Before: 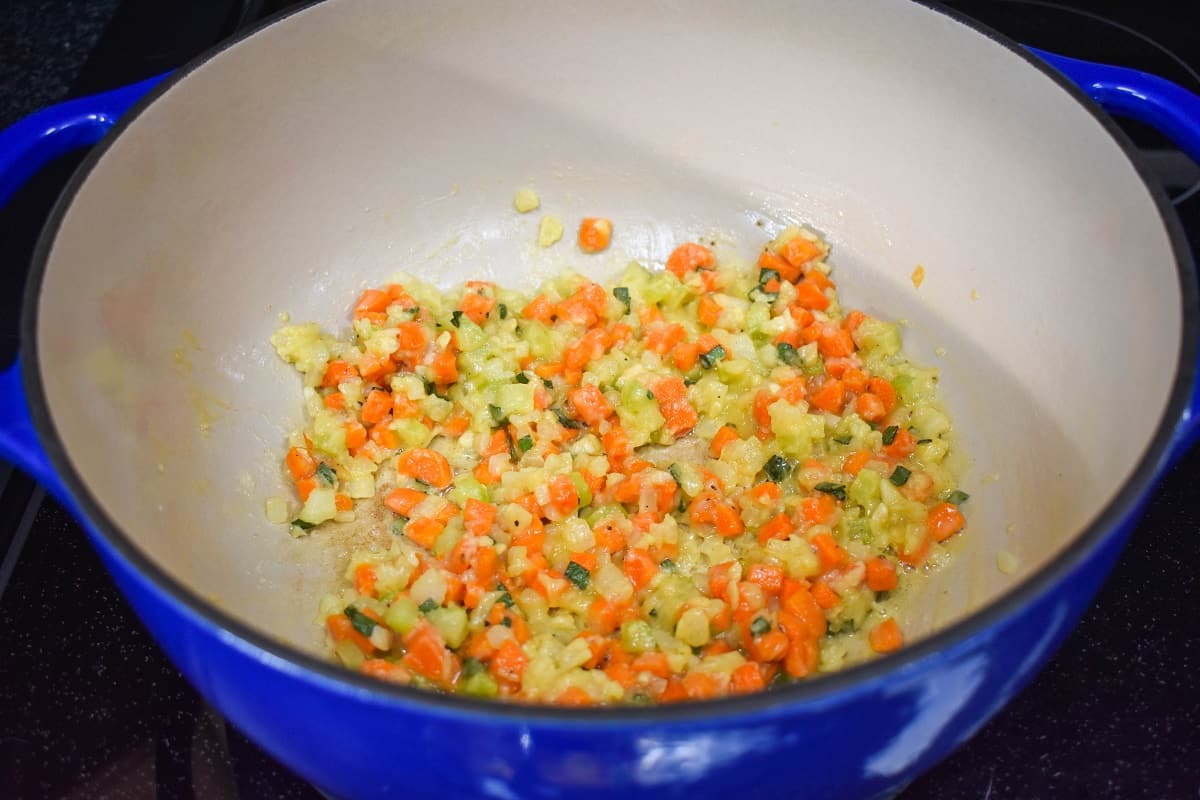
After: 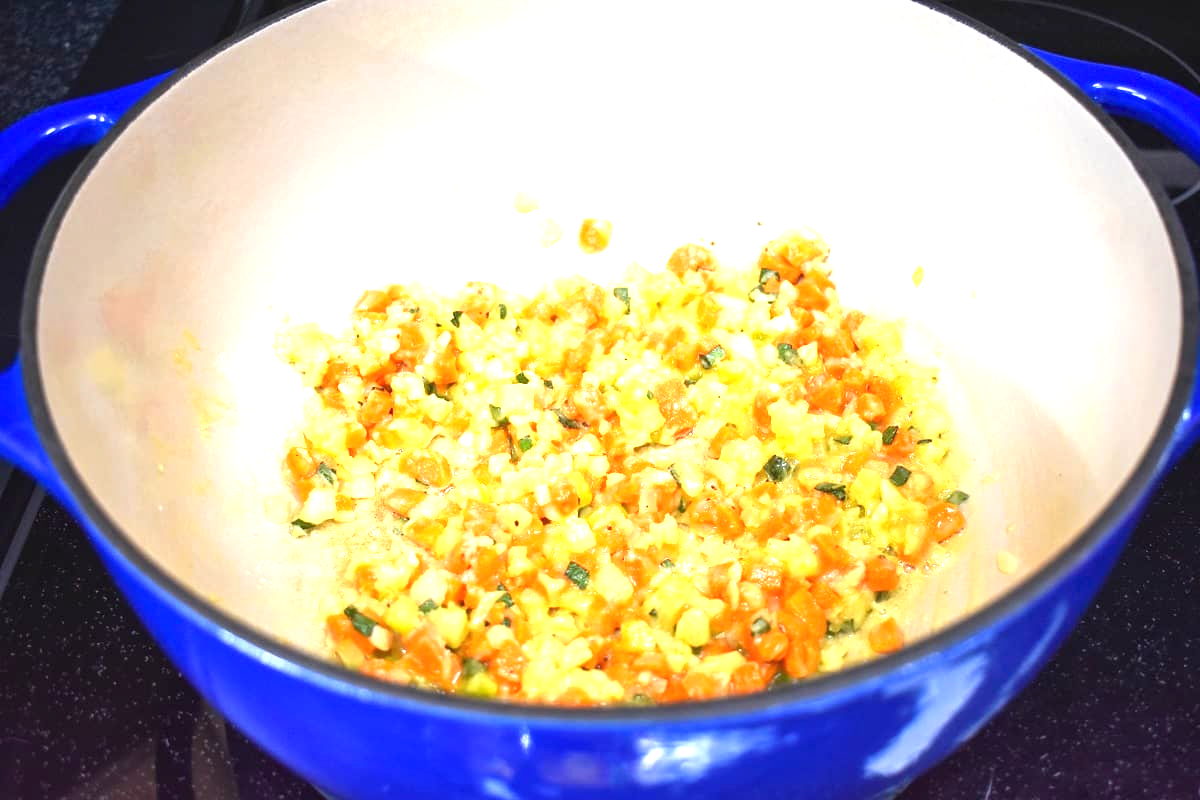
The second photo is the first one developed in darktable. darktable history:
exposure: black level correction 0, exposure 1.46 EV, compensate highlight preservation false
